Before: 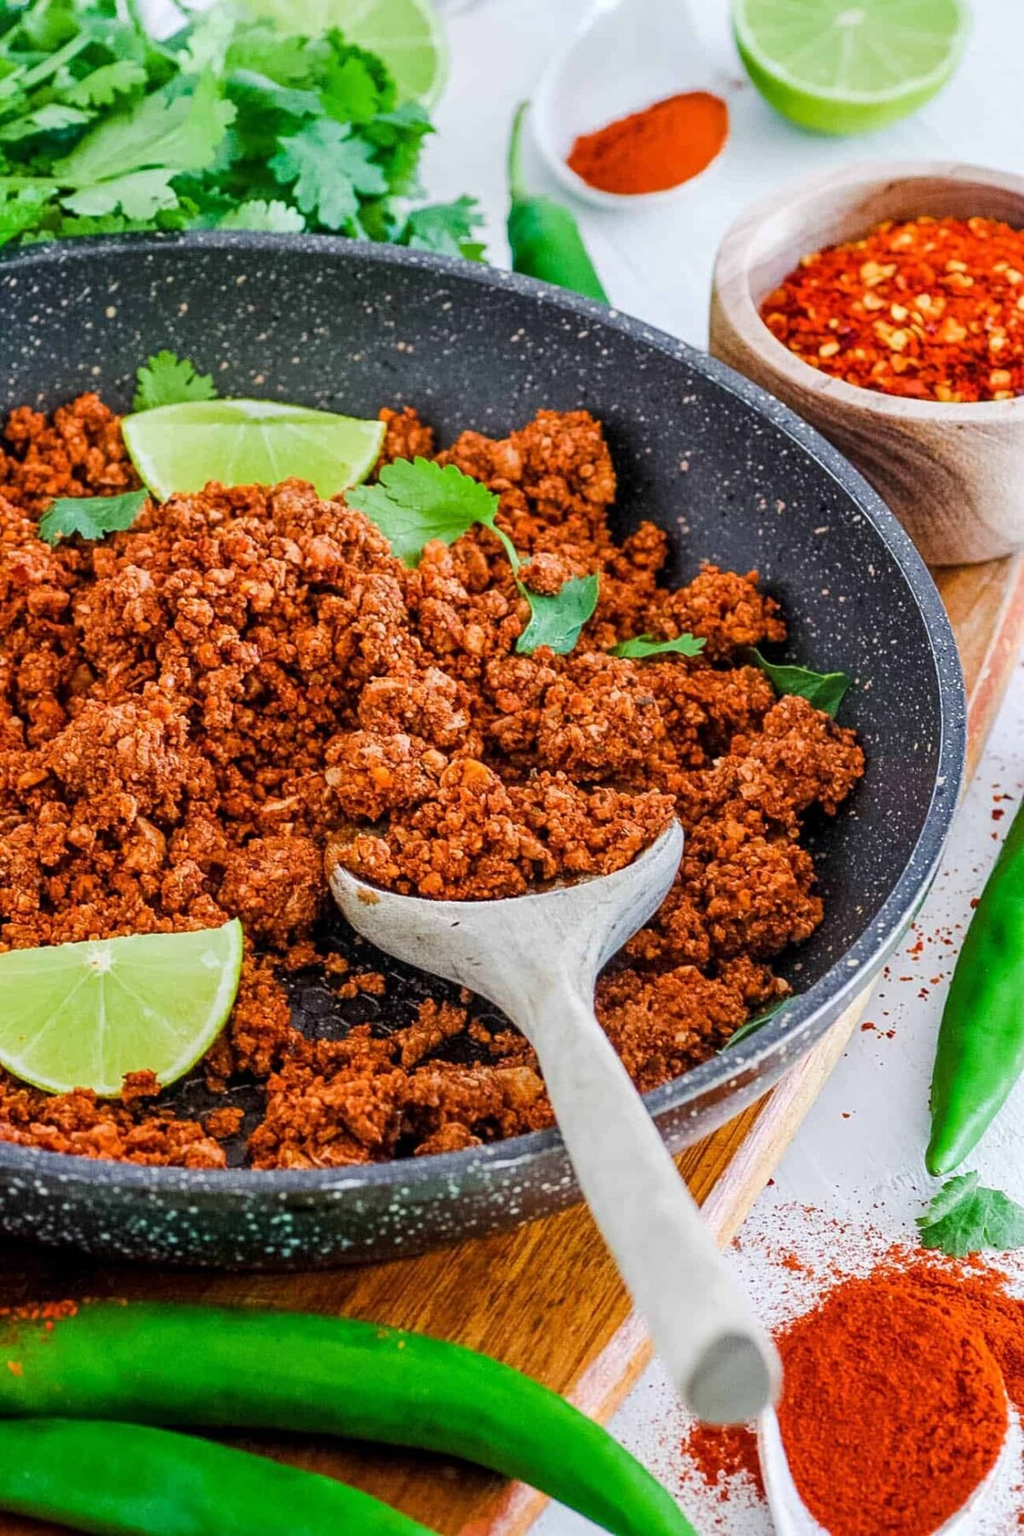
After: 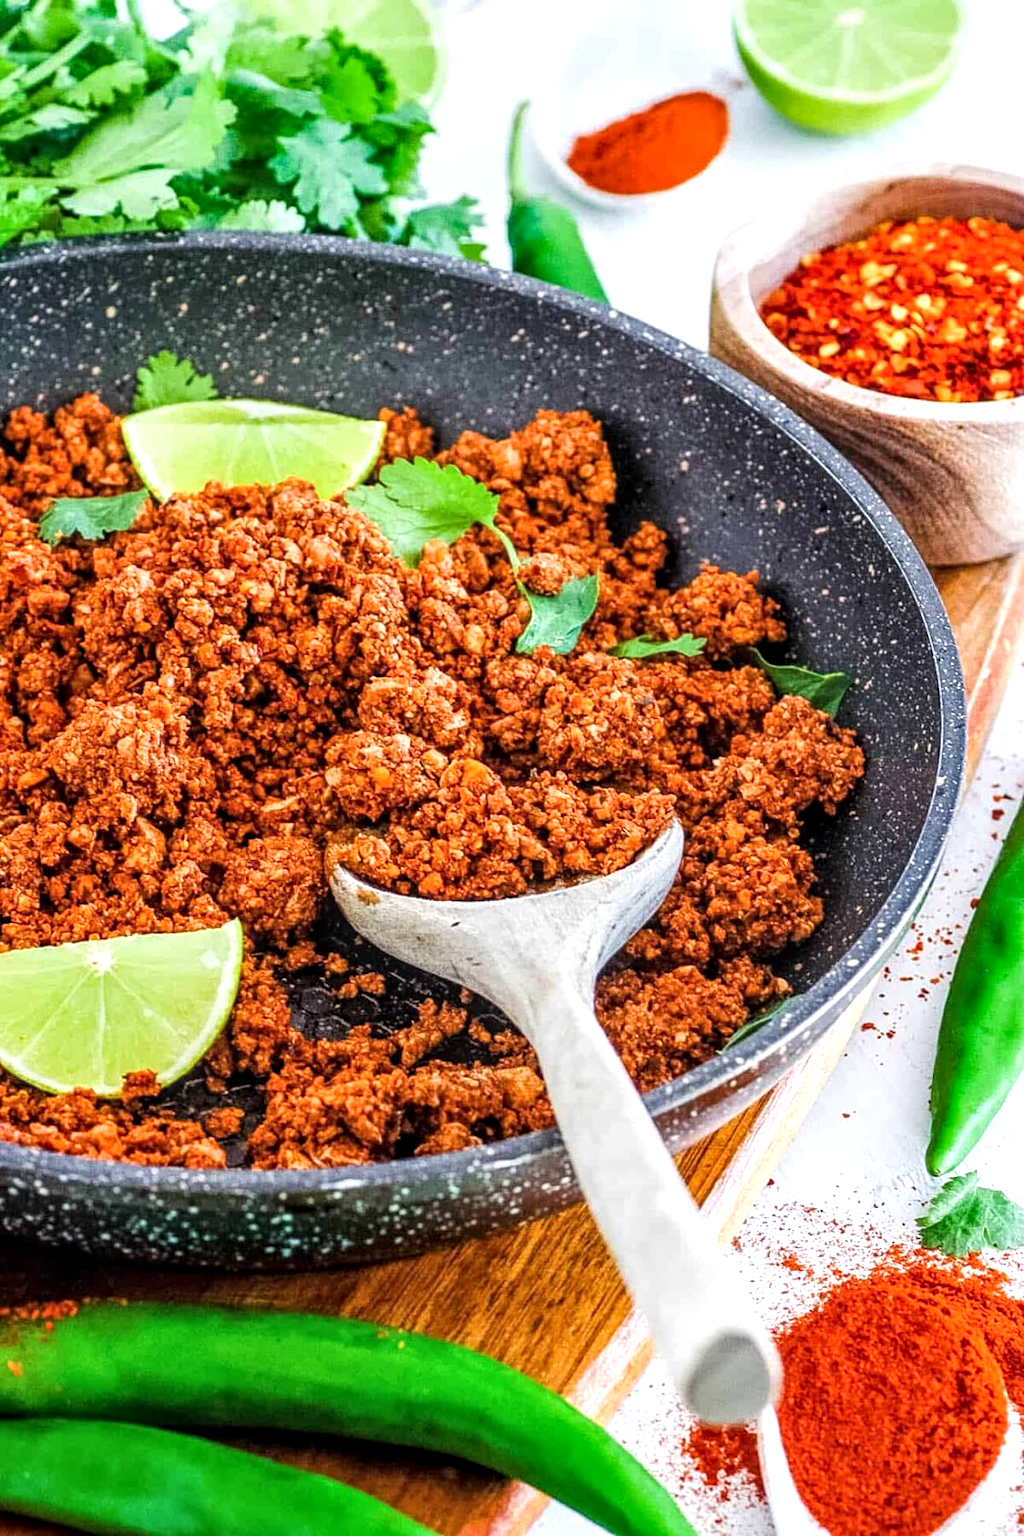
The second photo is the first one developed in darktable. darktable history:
tone equalizer: -8 EV -0.439 EV, -7 EV -0.355 EV, -6 EV -0.328 EV, -5 EV -0.231 EV, -3 EV 0.231 EV, -2 EV 0.342 EV, -1 EV 0.389 EV, +0 EV 0.397 EV
local contrast: on, module defaults
exposure: exposure 0.129 EV, compensate exposure bias true, compensate highlight preservation false
